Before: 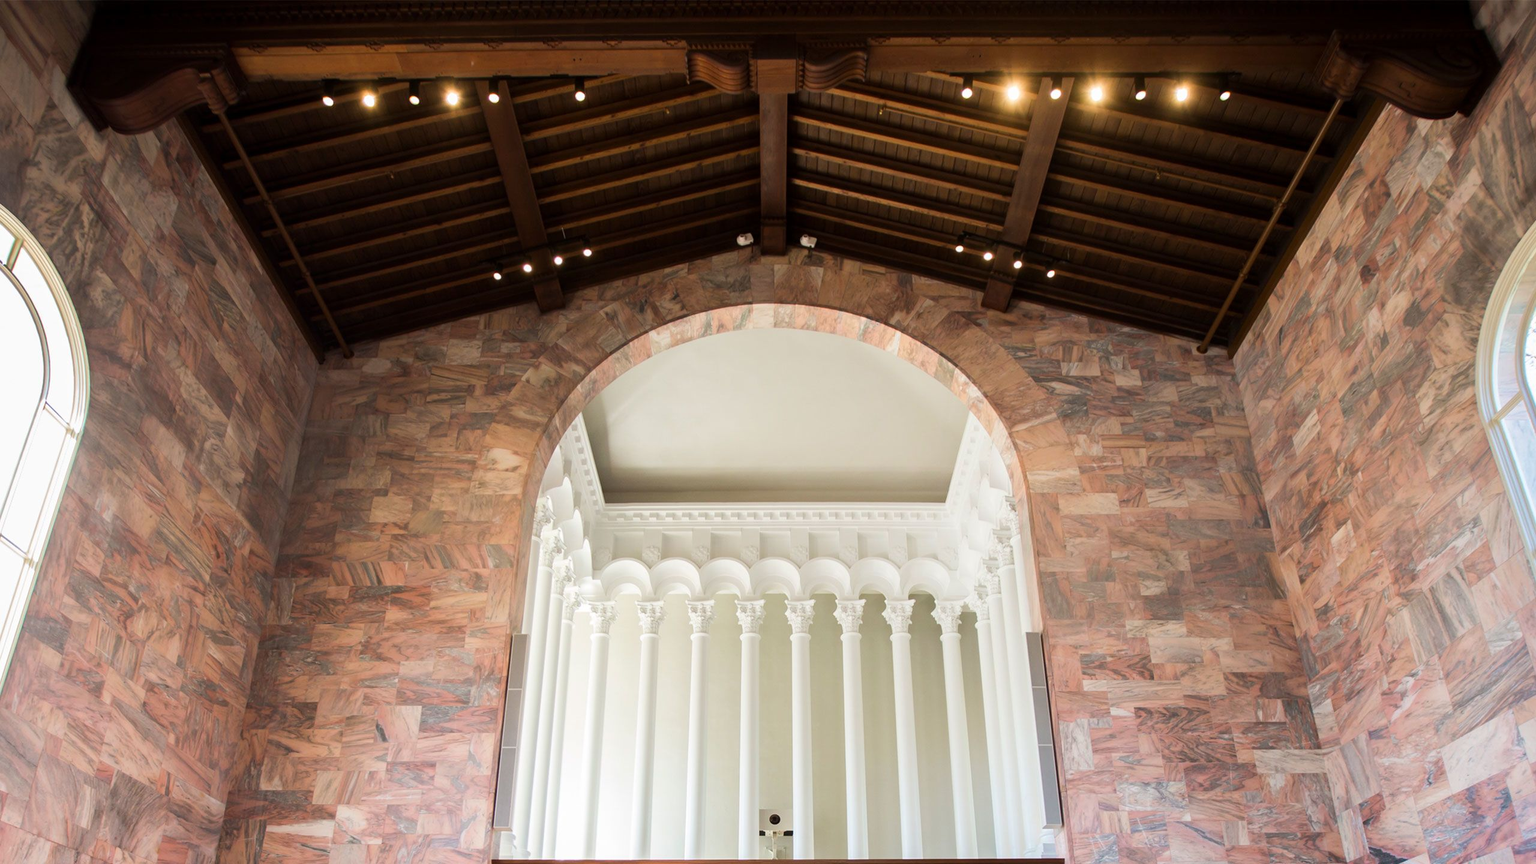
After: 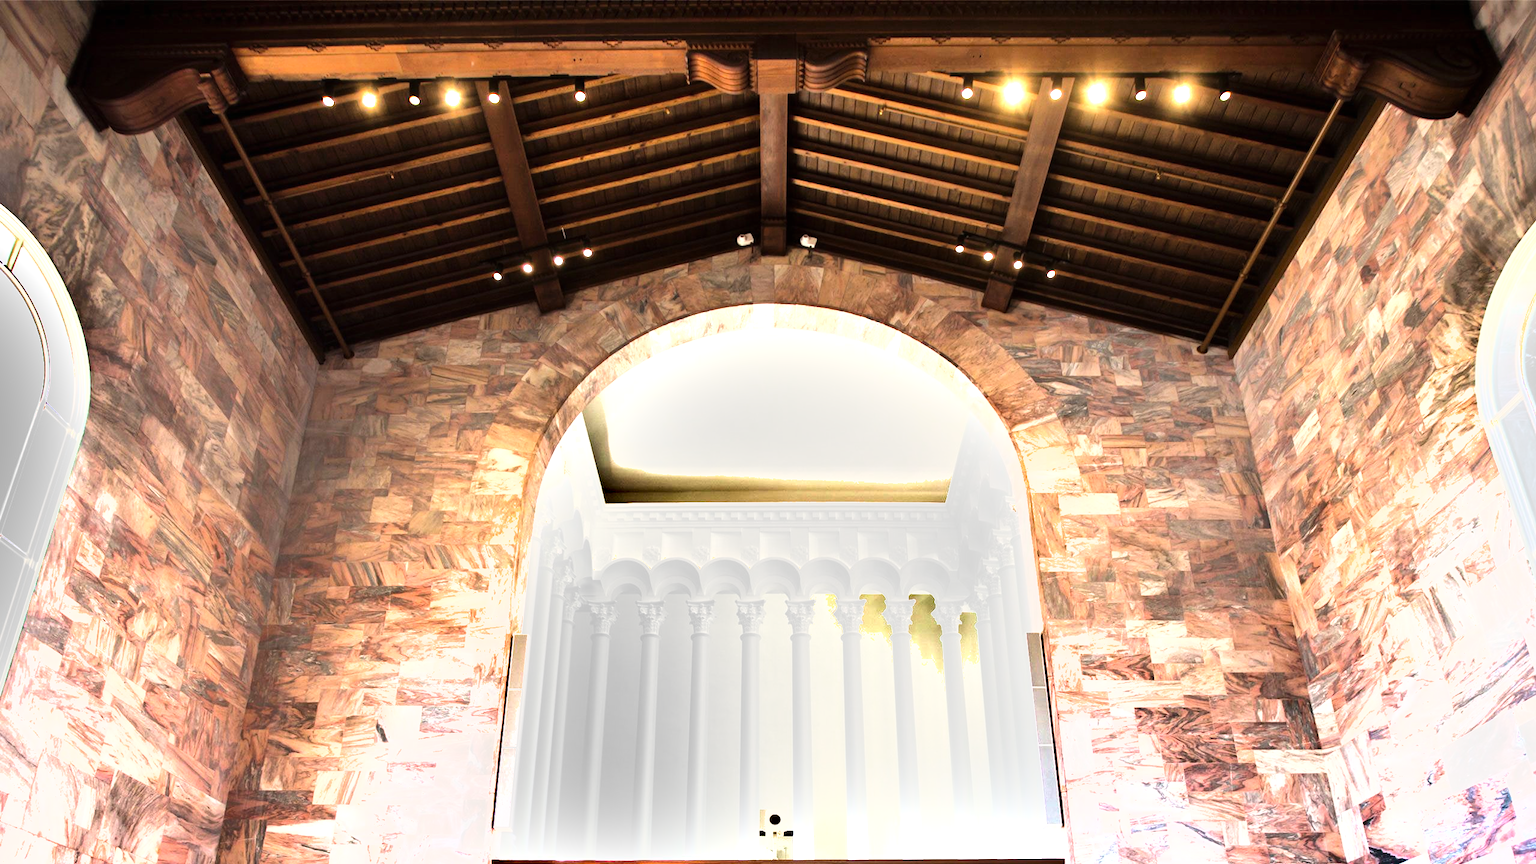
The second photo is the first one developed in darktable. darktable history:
exposure: black level correction 0, exposure 0.693 EV, compensate highlight preservation false
shadows and highlights: soften with gaussian
tone equalizer: -8 EV -0.746 EV, -7 EV -0.707 EV, -6 EV -0.564 EV, -5 EV -0.392 EV, -3 EV 0.39 EV, -2 EV 0.6 EV, -1 EV 0.676 EV, +0 EV 0.752 EV
